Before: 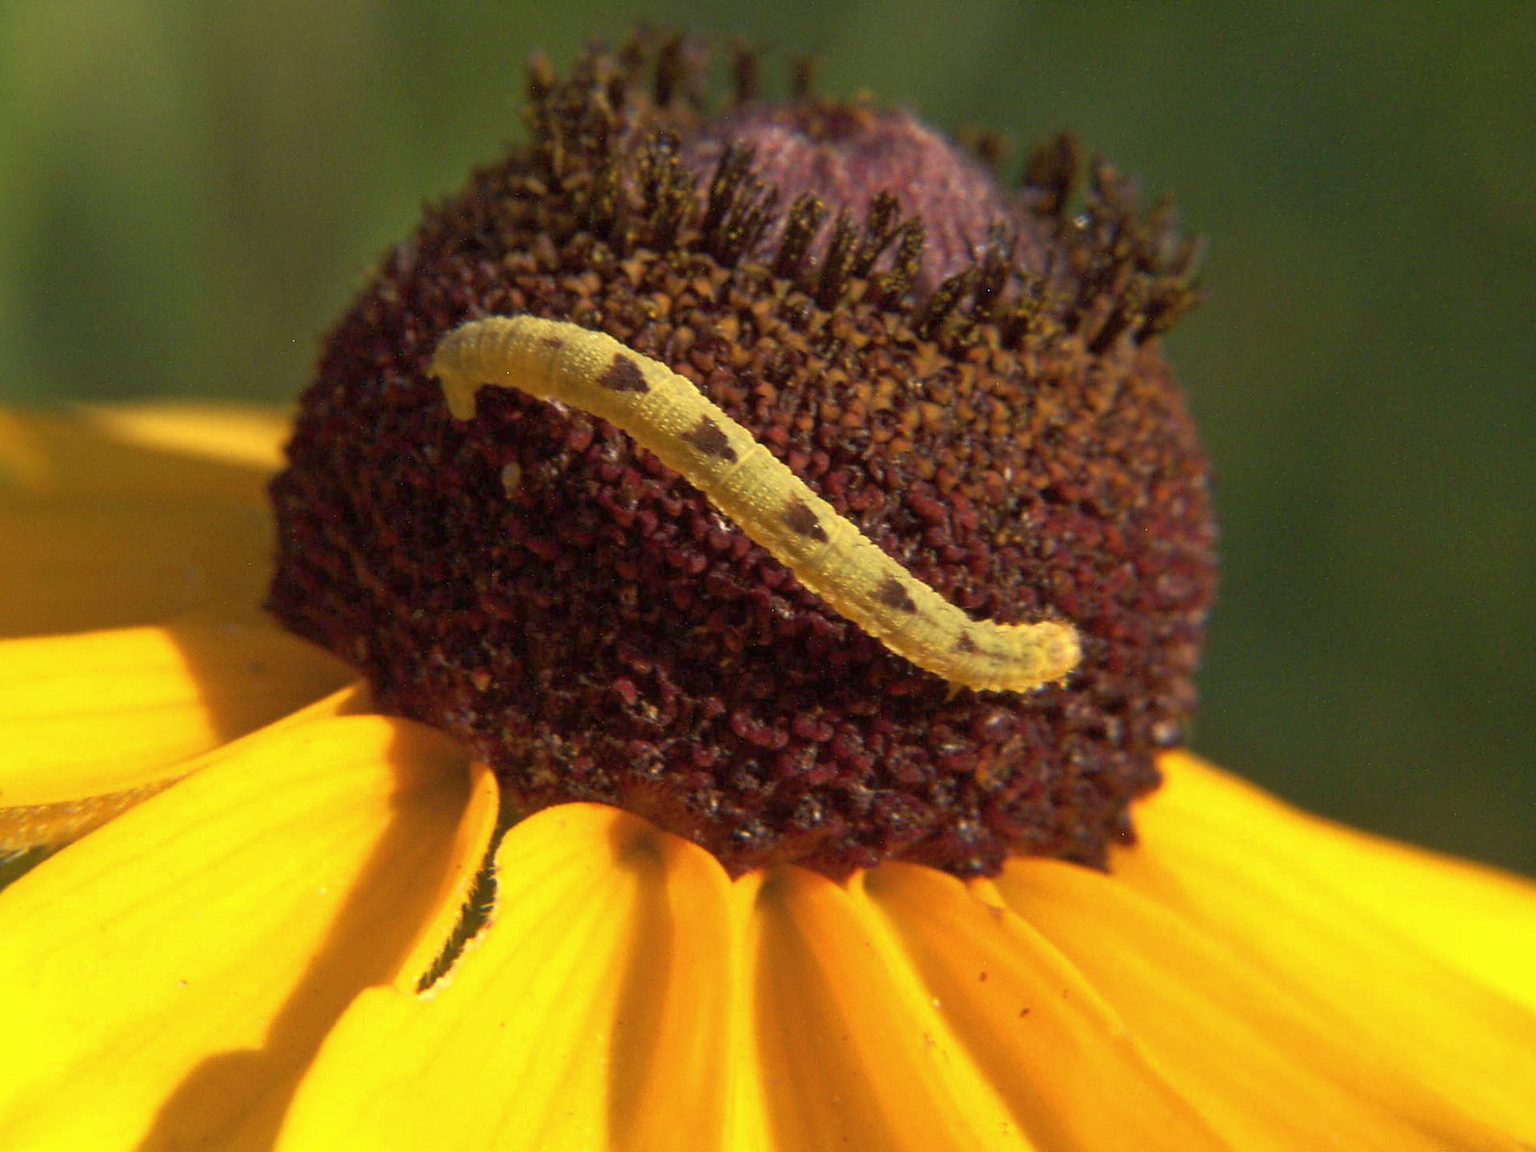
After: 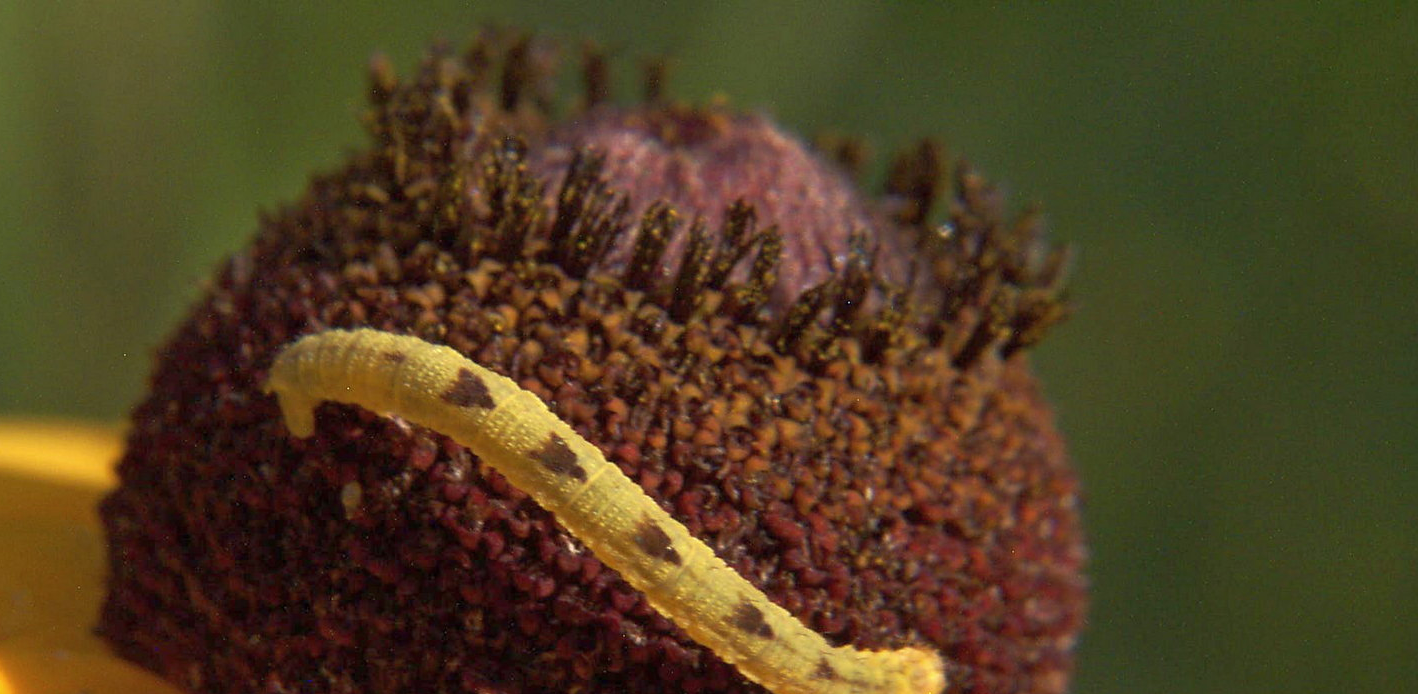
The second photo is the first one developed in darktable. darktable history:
tone equalizer: edges refinement/feathering 500, mask exposure compensation -1.57 EV, preserve details no
crop and rotate: left 11.34%, bottom 42.153%
color calibration: illuminant same as pipeline (D50), adaptation none (bypass), x 0.333, y 0.334, temperature 5003.84 K
